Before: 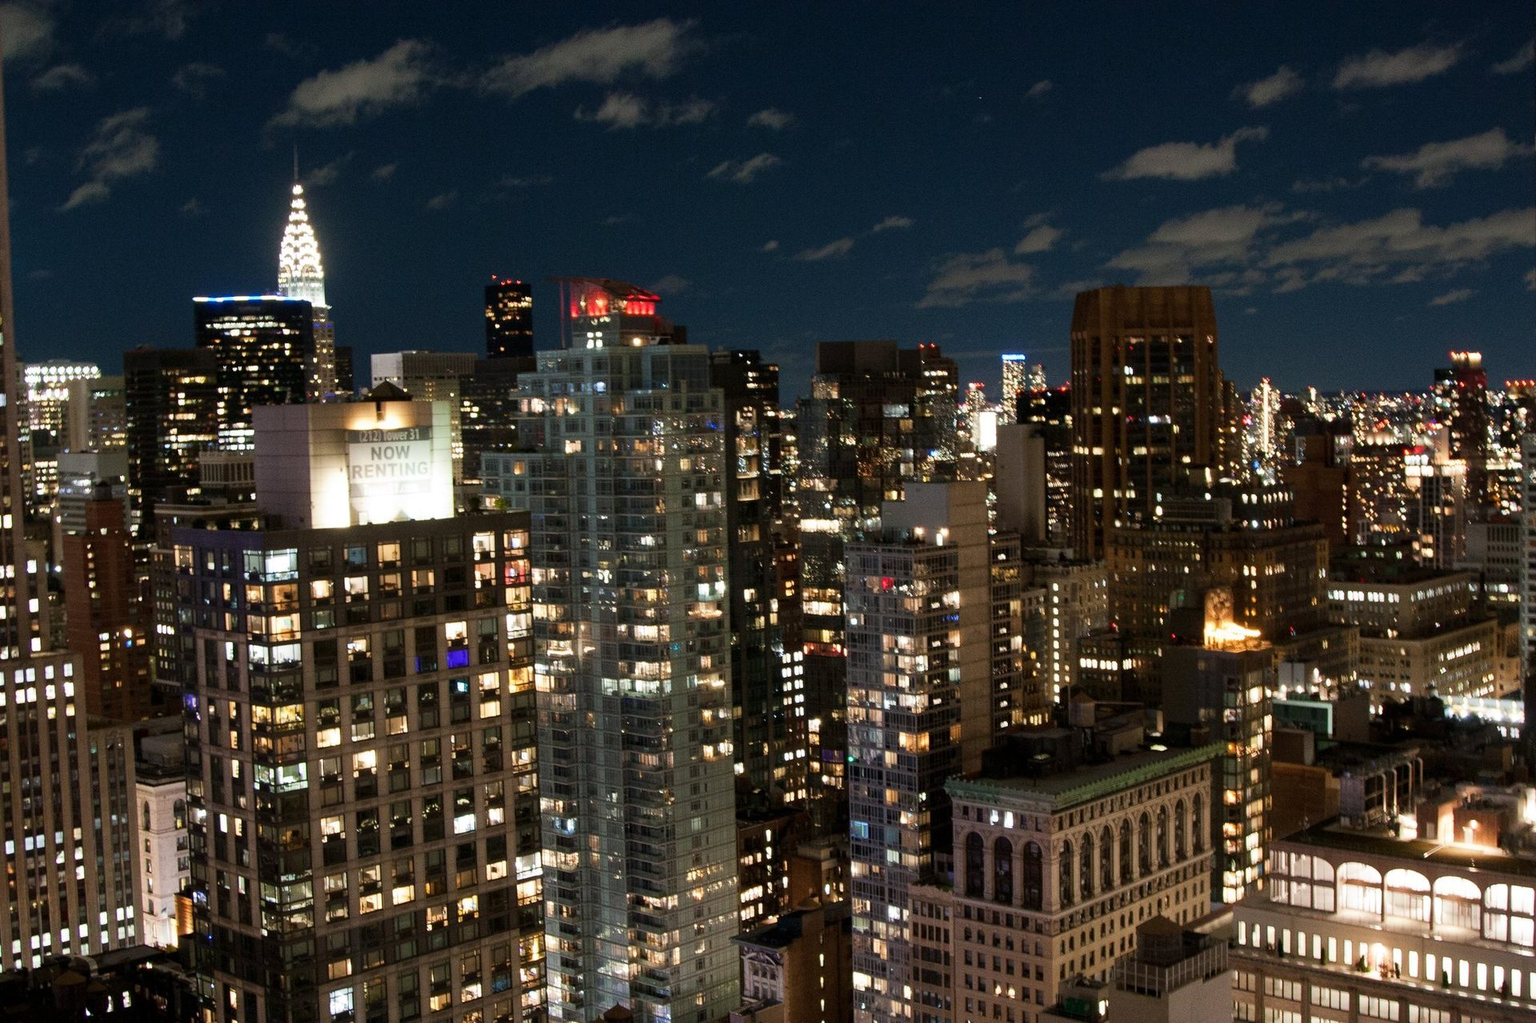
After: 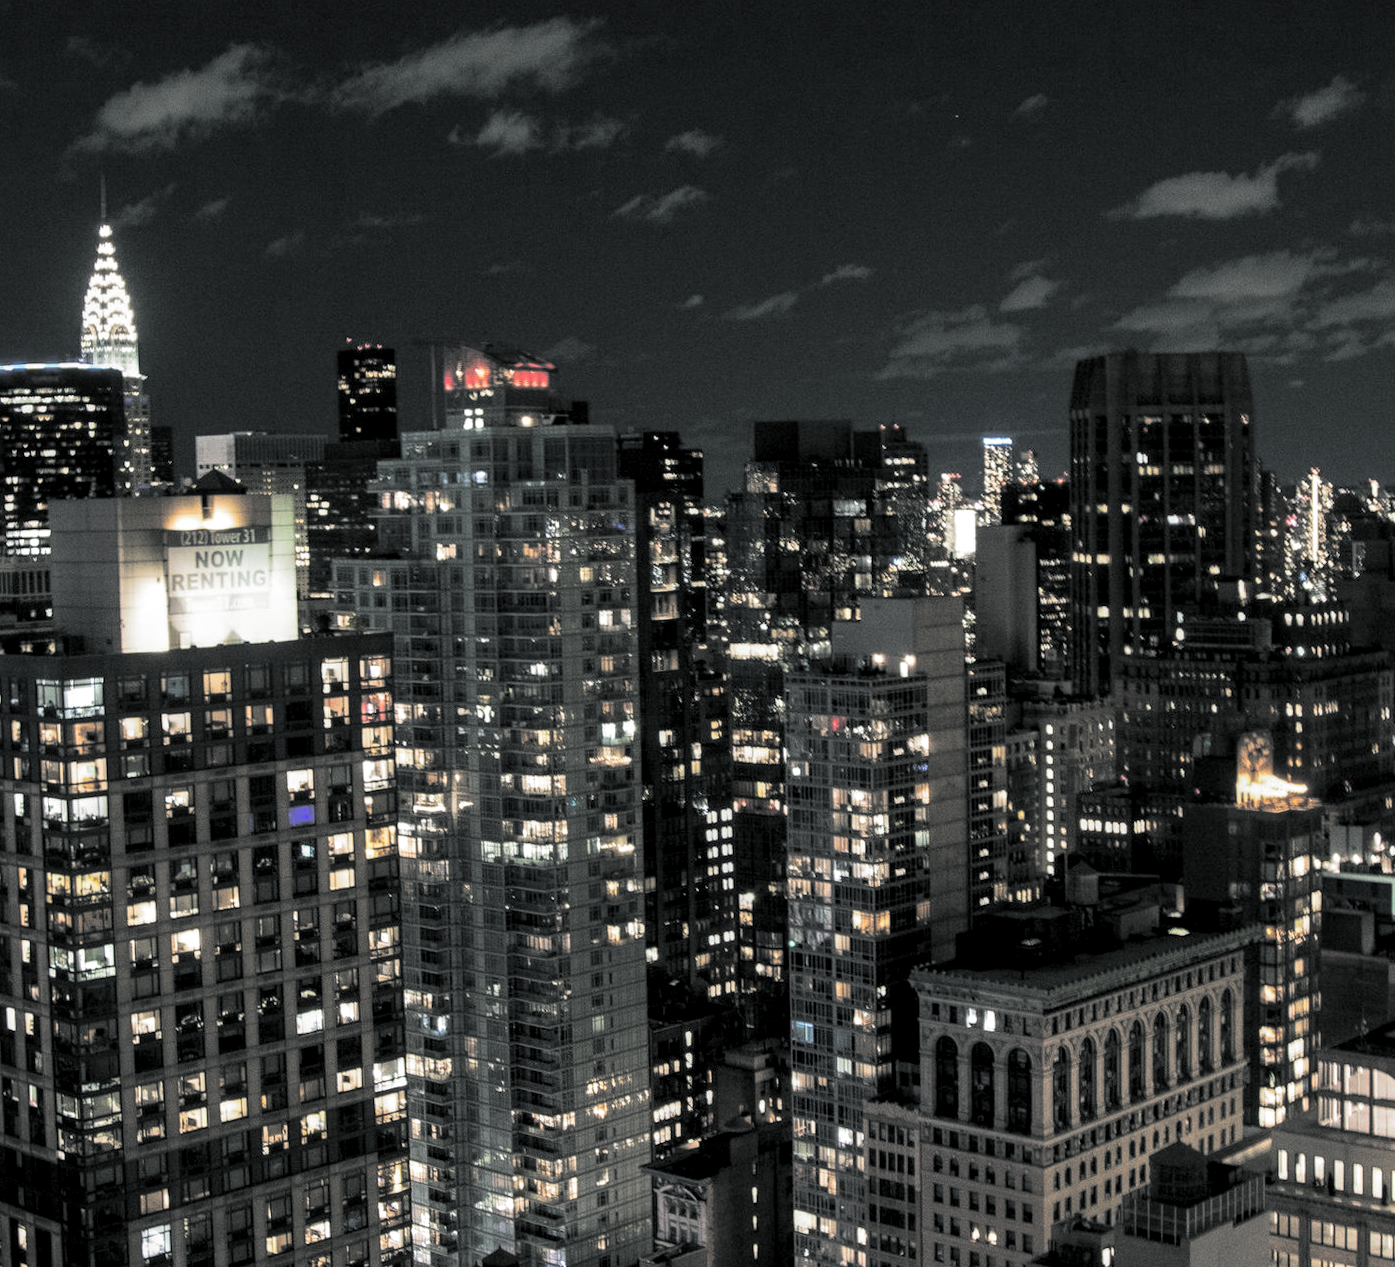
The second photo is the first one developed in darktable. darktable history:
split-toning: shadows › hue 190.8°, shadows › saturation 0.05, highlights › hue 54°, highlights › saturation 0.05, compress 0%
rotate and perspective: rotation 0.192°, lens shift (horizontal) -0.015, crop left 0.005, crop right 0.996, crop top 0.006, crop bottom 0.99
crop: left 13.443%, right 13.31%
local contrast: highlights 40%, shadows 60%, detail 136%, midtone range 0.514
